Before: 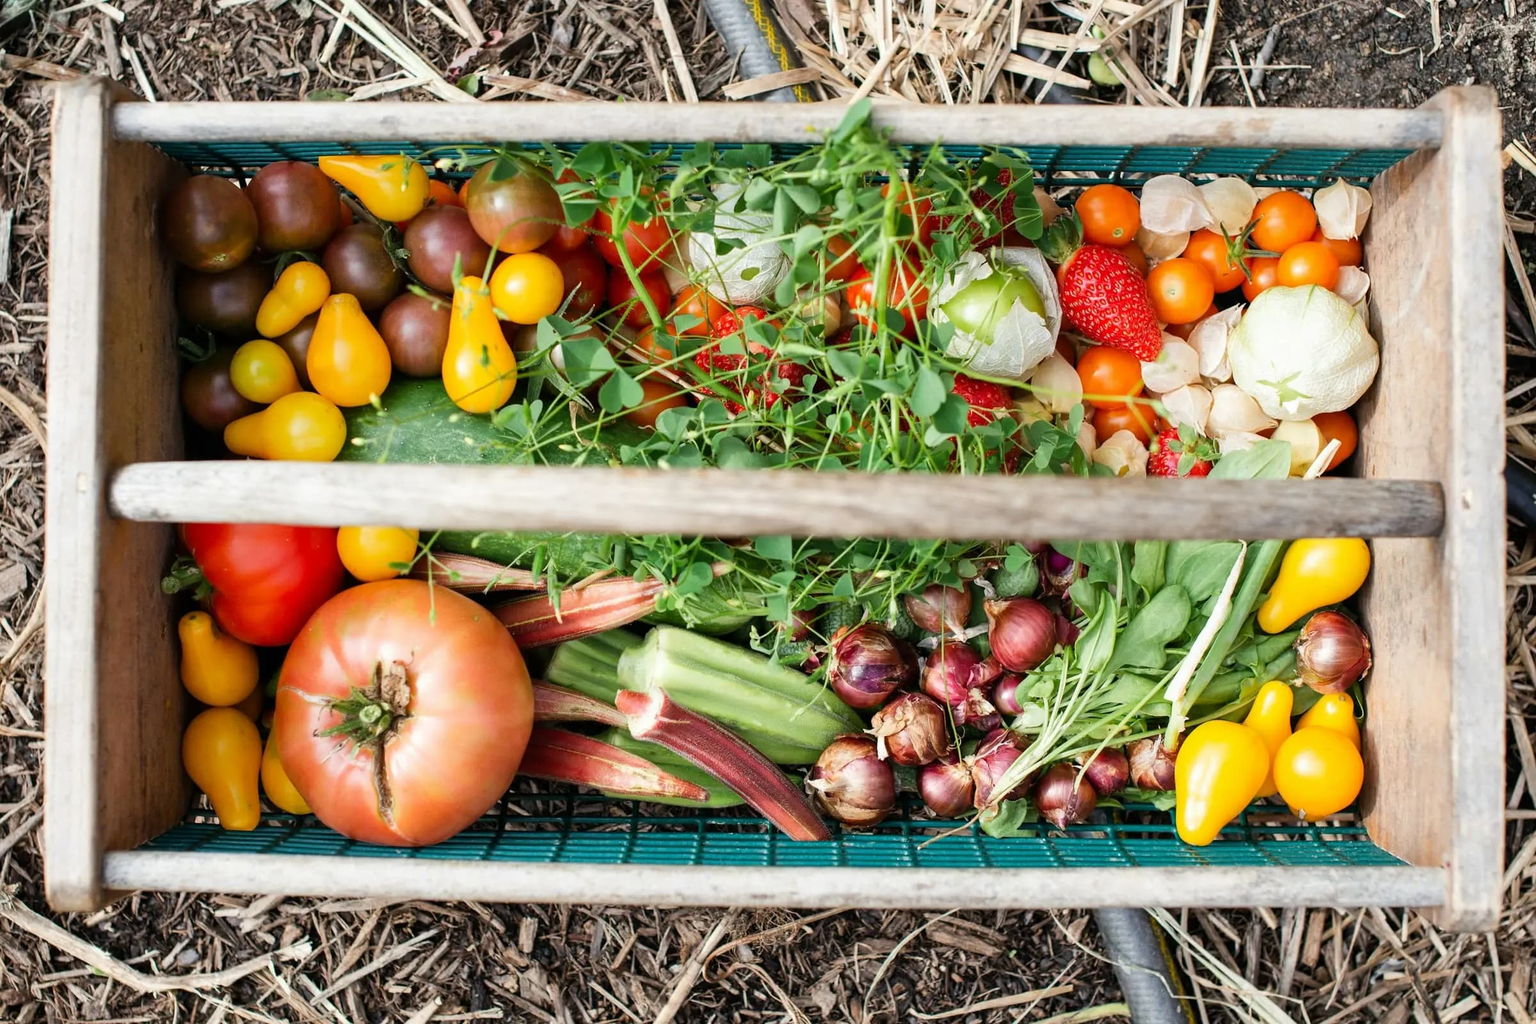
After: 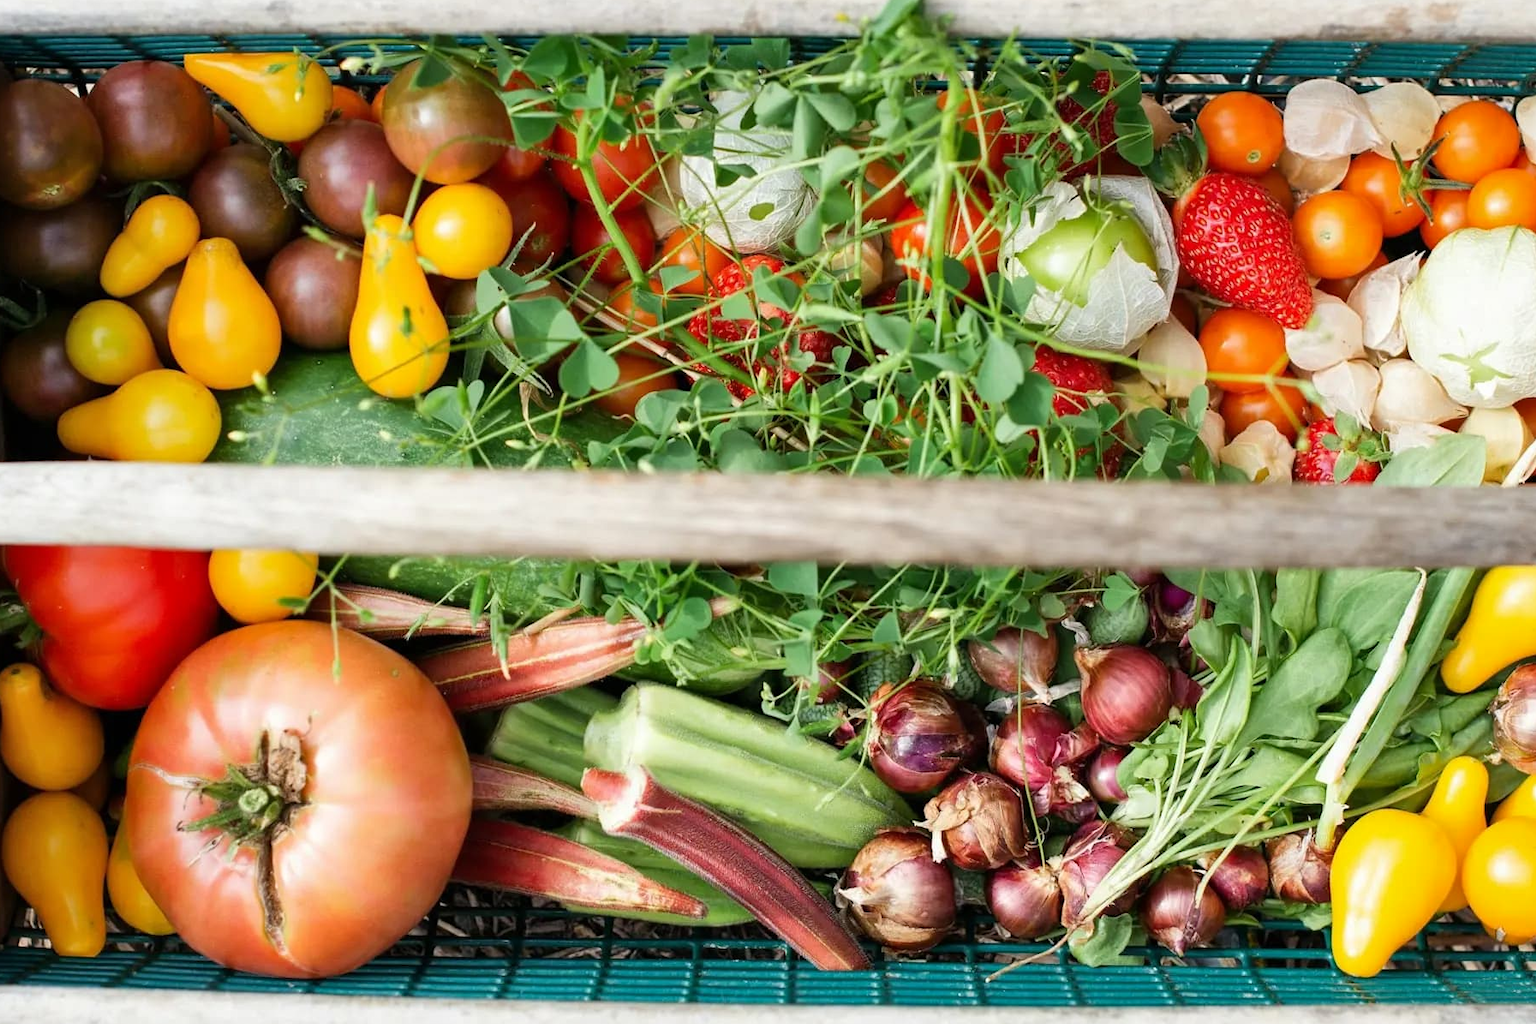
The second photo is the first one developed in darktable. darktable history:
crop and rotate: left 11.831%, top 11.346%, right 13.429%, bottom 13.899%
shadows and highlights: shadows 20.55, highlights -20.99, soften with gaussian
